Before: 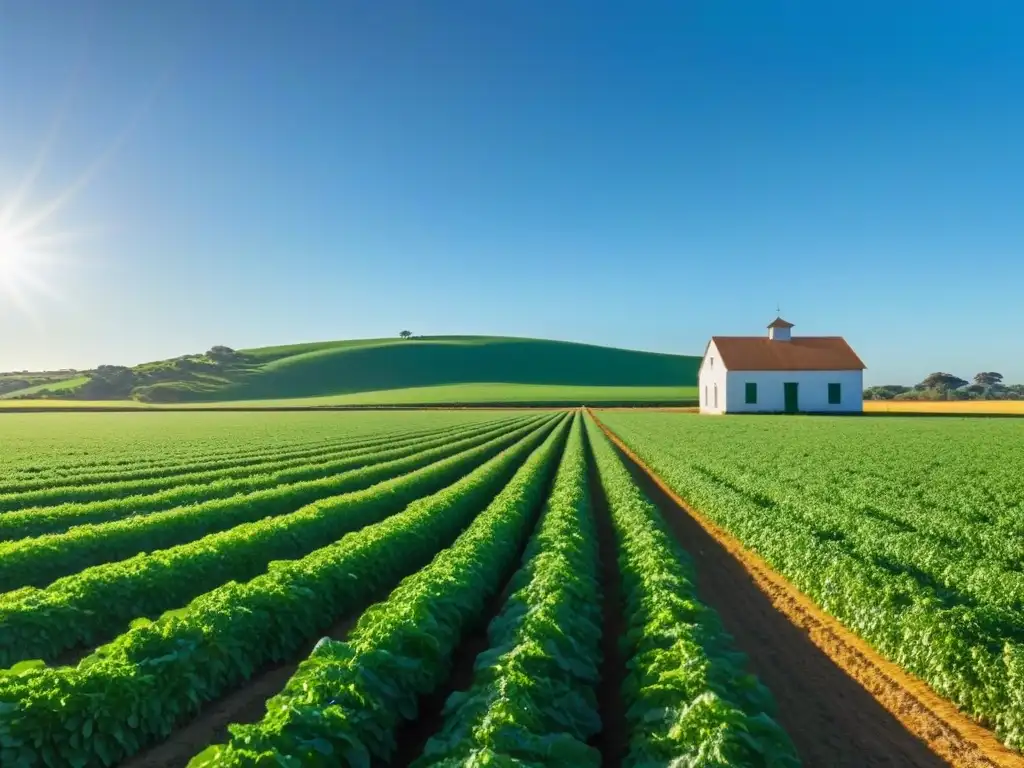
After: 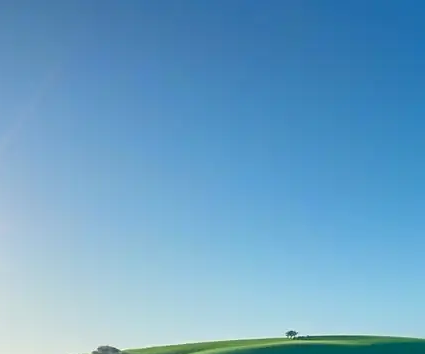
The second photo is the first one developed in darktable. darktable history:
sharpen: radius 0.977, amount 0.61
crop and rotate: left 11.171%, top 0.088%, right 47.282%, bottom 53.771%
color correction: highlights a* 0.248, highlights b* 2.69, shadows a* -1.38, shadows b* -4.12
